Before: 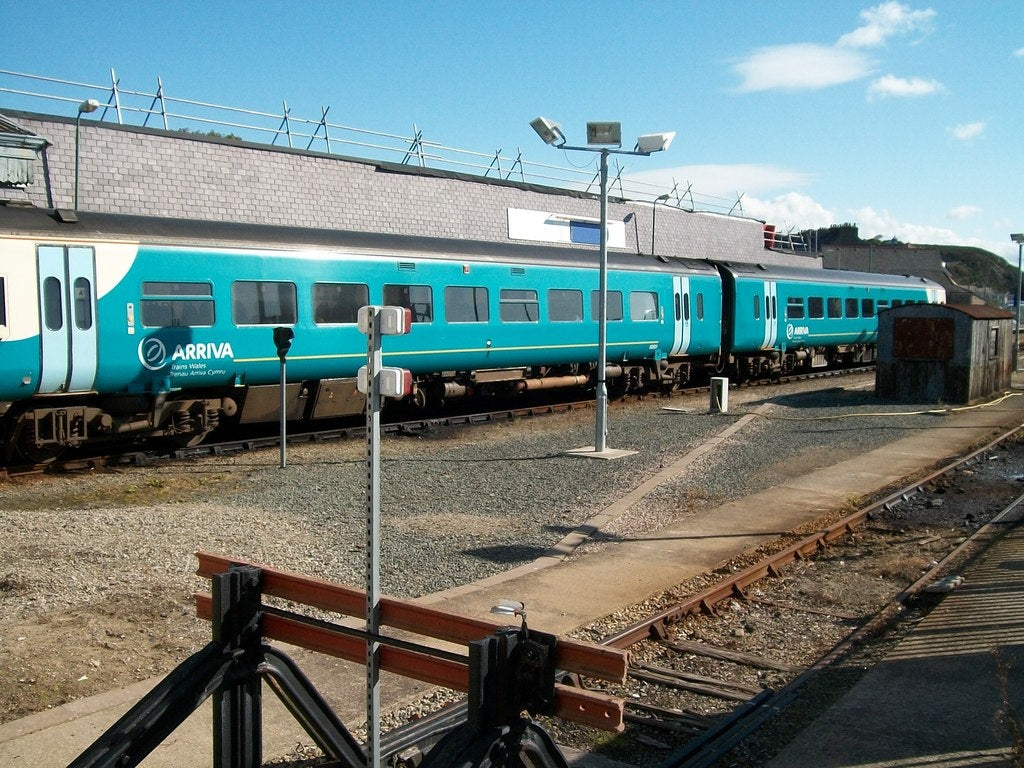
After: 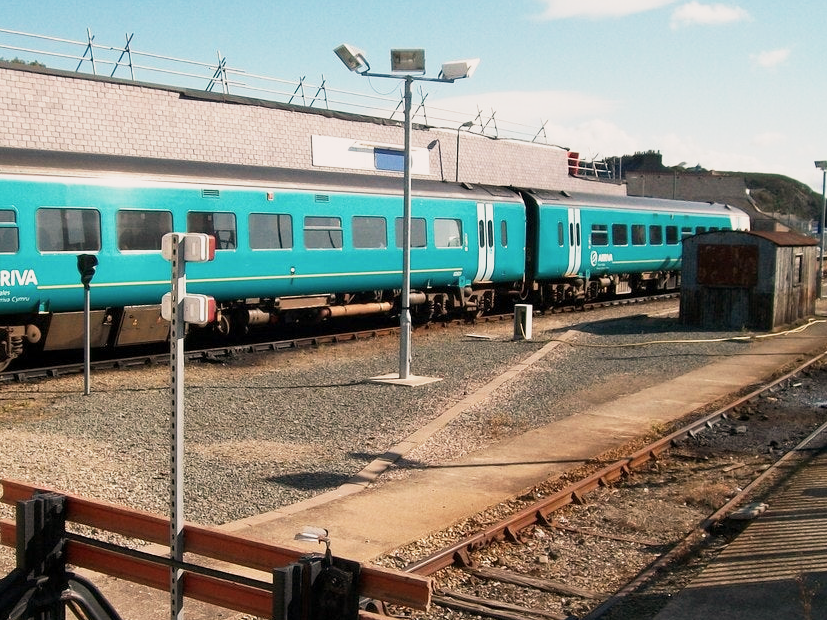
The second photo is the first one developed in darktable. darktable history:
crop: left 19.159%, top 9.58%, bottom 9.58%
contrast brightness saturation: contrast 0.01, saturation -0.05
white balance: red 1.127, blue 0.943
exposure: exposure -0.177 EV, compensate highlight preservation false
base curve: curves: ch0 [(0, 0) (0.088, 0.125) (0.176, 0.251) (0.354, 0.501) (0.613, 0.749) (1, 0.877)], preserve colors none
